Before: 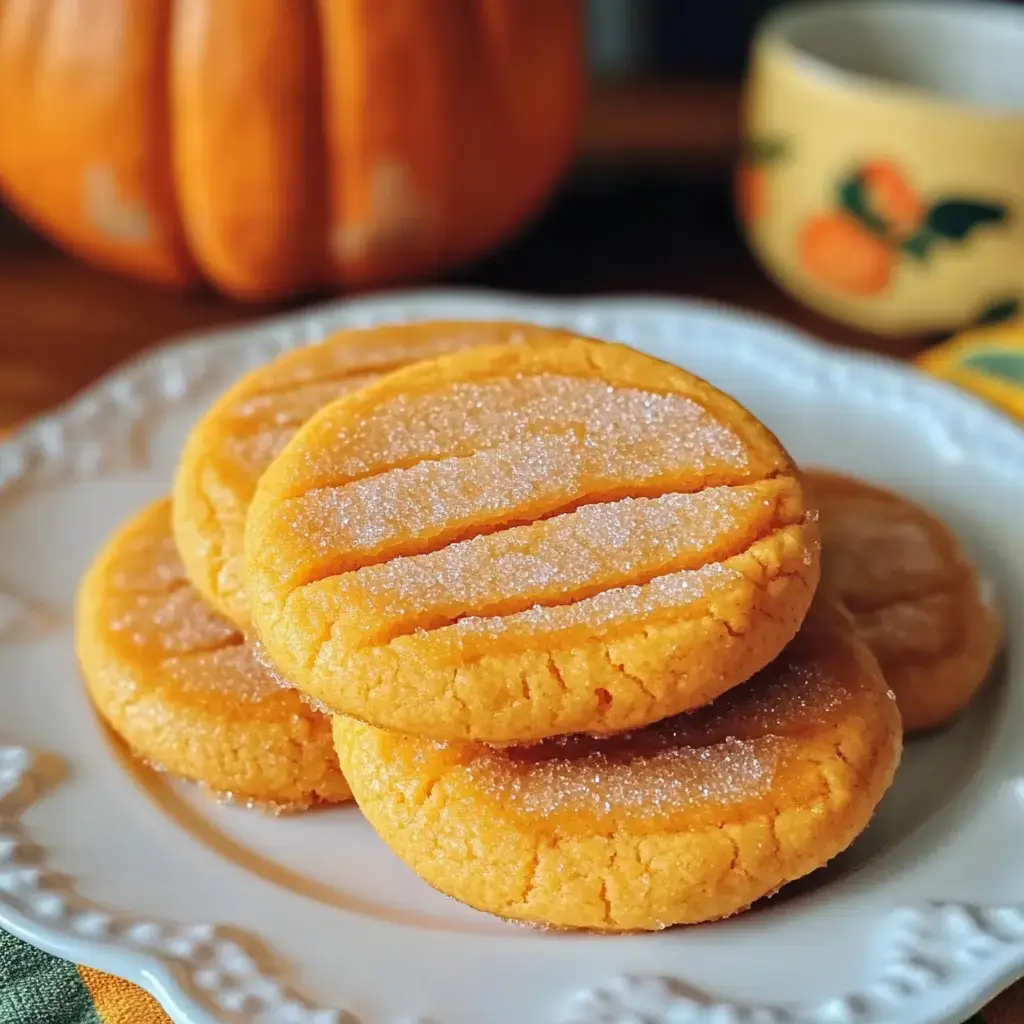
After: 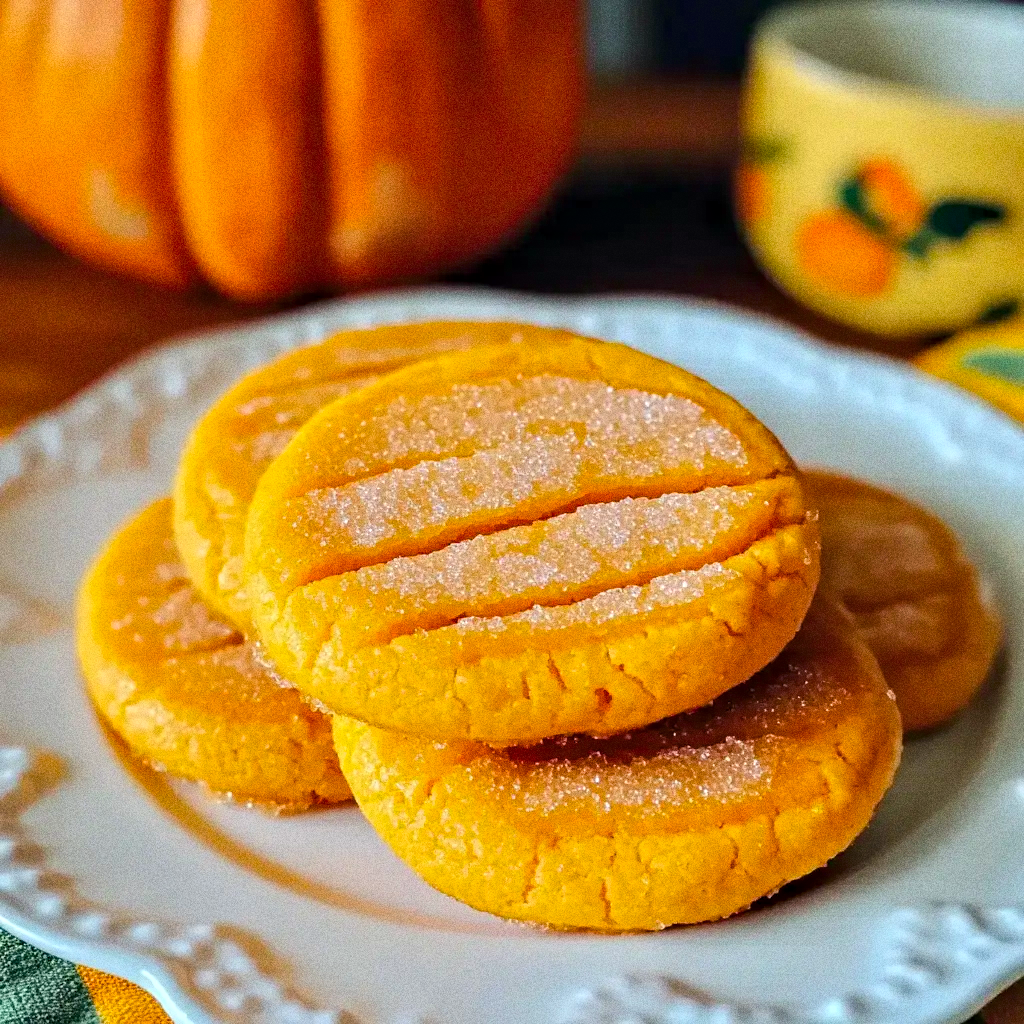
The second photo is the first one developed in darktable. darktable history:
grain: coarseness 0.09 ISO, strength 40%
contrast equalizer: y [[0.524, 0.538, 0.547, 0.548, 0.538, 0.524], [0.5 ×6], [0.5 ×6], [0 ×6], [0 ×6]]
color balance rgb: perceptual saturation grading › global saturation 25%, perceptual brilliance grading › mid-tones 10%, perceptual brilliance grading › shadows 15%, global vibrance 20%
